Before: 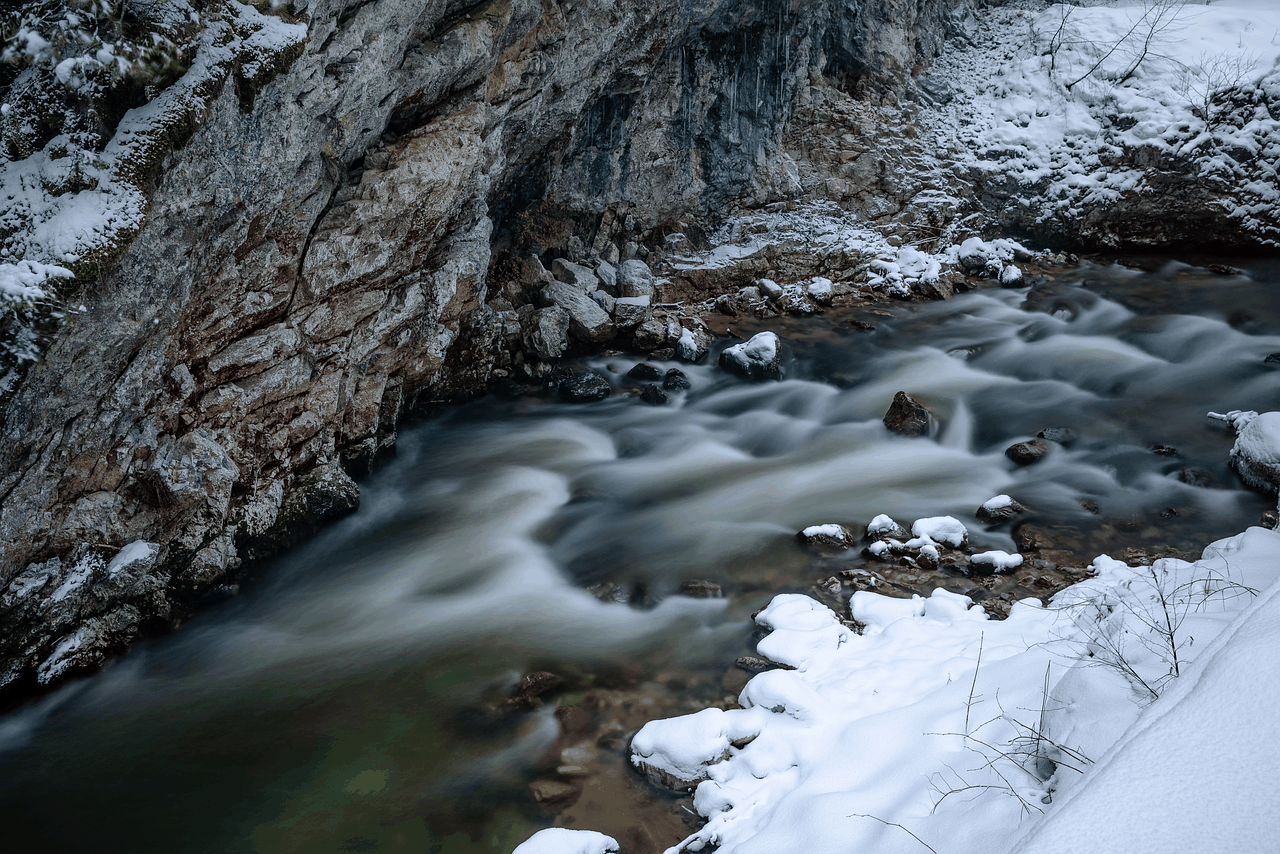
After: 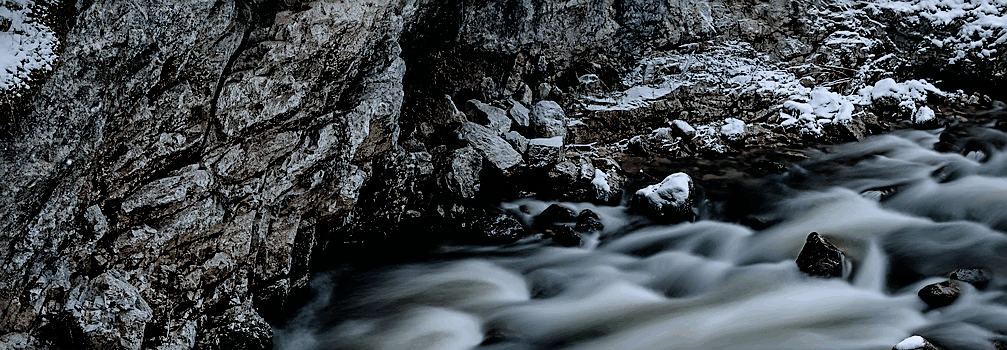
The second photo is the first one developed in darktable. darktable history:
sharpen: on, module defaults
crop: left 6.801%, top 18.647%, right 14.466%, bottom 40.338%
filmic rgb: black relative exposure -3.71 EV, white relative exposure 2.79 EV, threshold 5.95 EV, dynamic range scaling -5.96%, hardness 3.05, enable highlight reconstruction true
